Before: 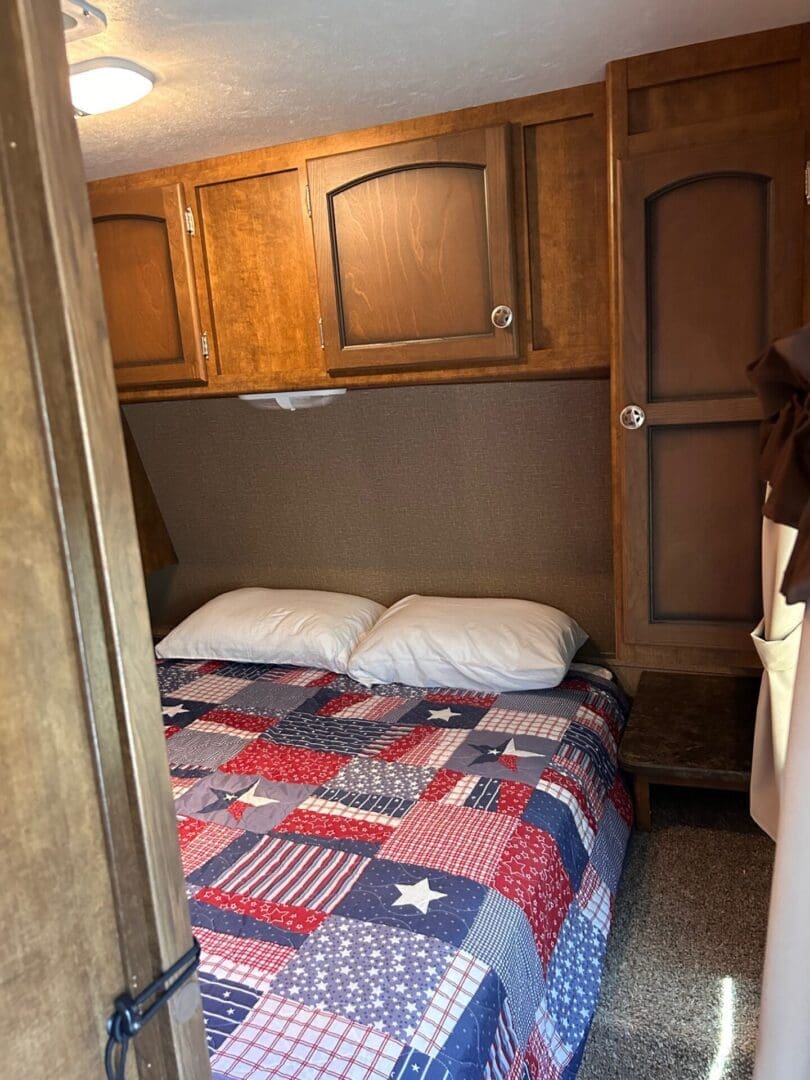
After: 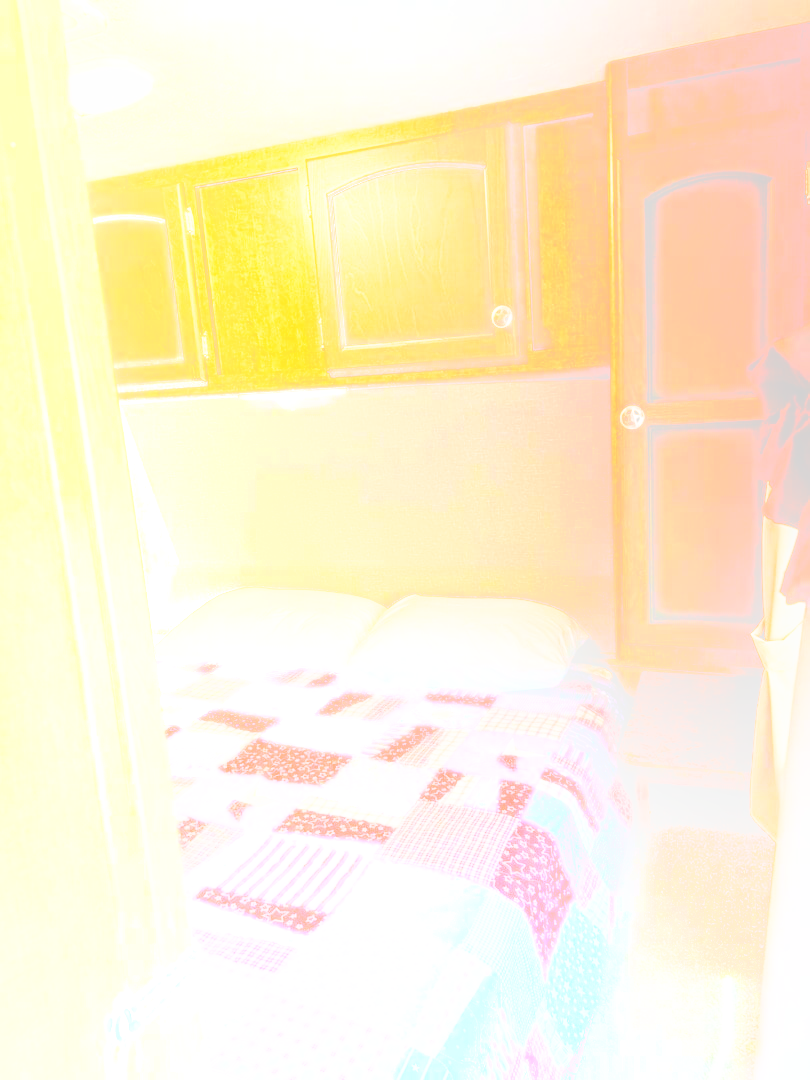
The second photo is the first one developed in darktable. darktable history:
base curve: curves: ch0 [(0, 0) (0, 0) (0.002, 0.001) (0.008, 0.003) (0.019, 0.011) (0.037, 0.037) (0.064, 0.11) (0.102, 0.232) (0.152, 0.379) (0.216, 0.524) (0.296, 0.665) (0.394, 0.789) (0.512, 0.881) (0.651, 0.945) (0.813, 0.986) (1, 1)], preserve colors none
local contrast: highlights 66%, shadows 33%, detail 166%, midtone range 0.2
bloom: size 70%, threshold 25%, strength 70%
tone equalizer: on, module defaults
